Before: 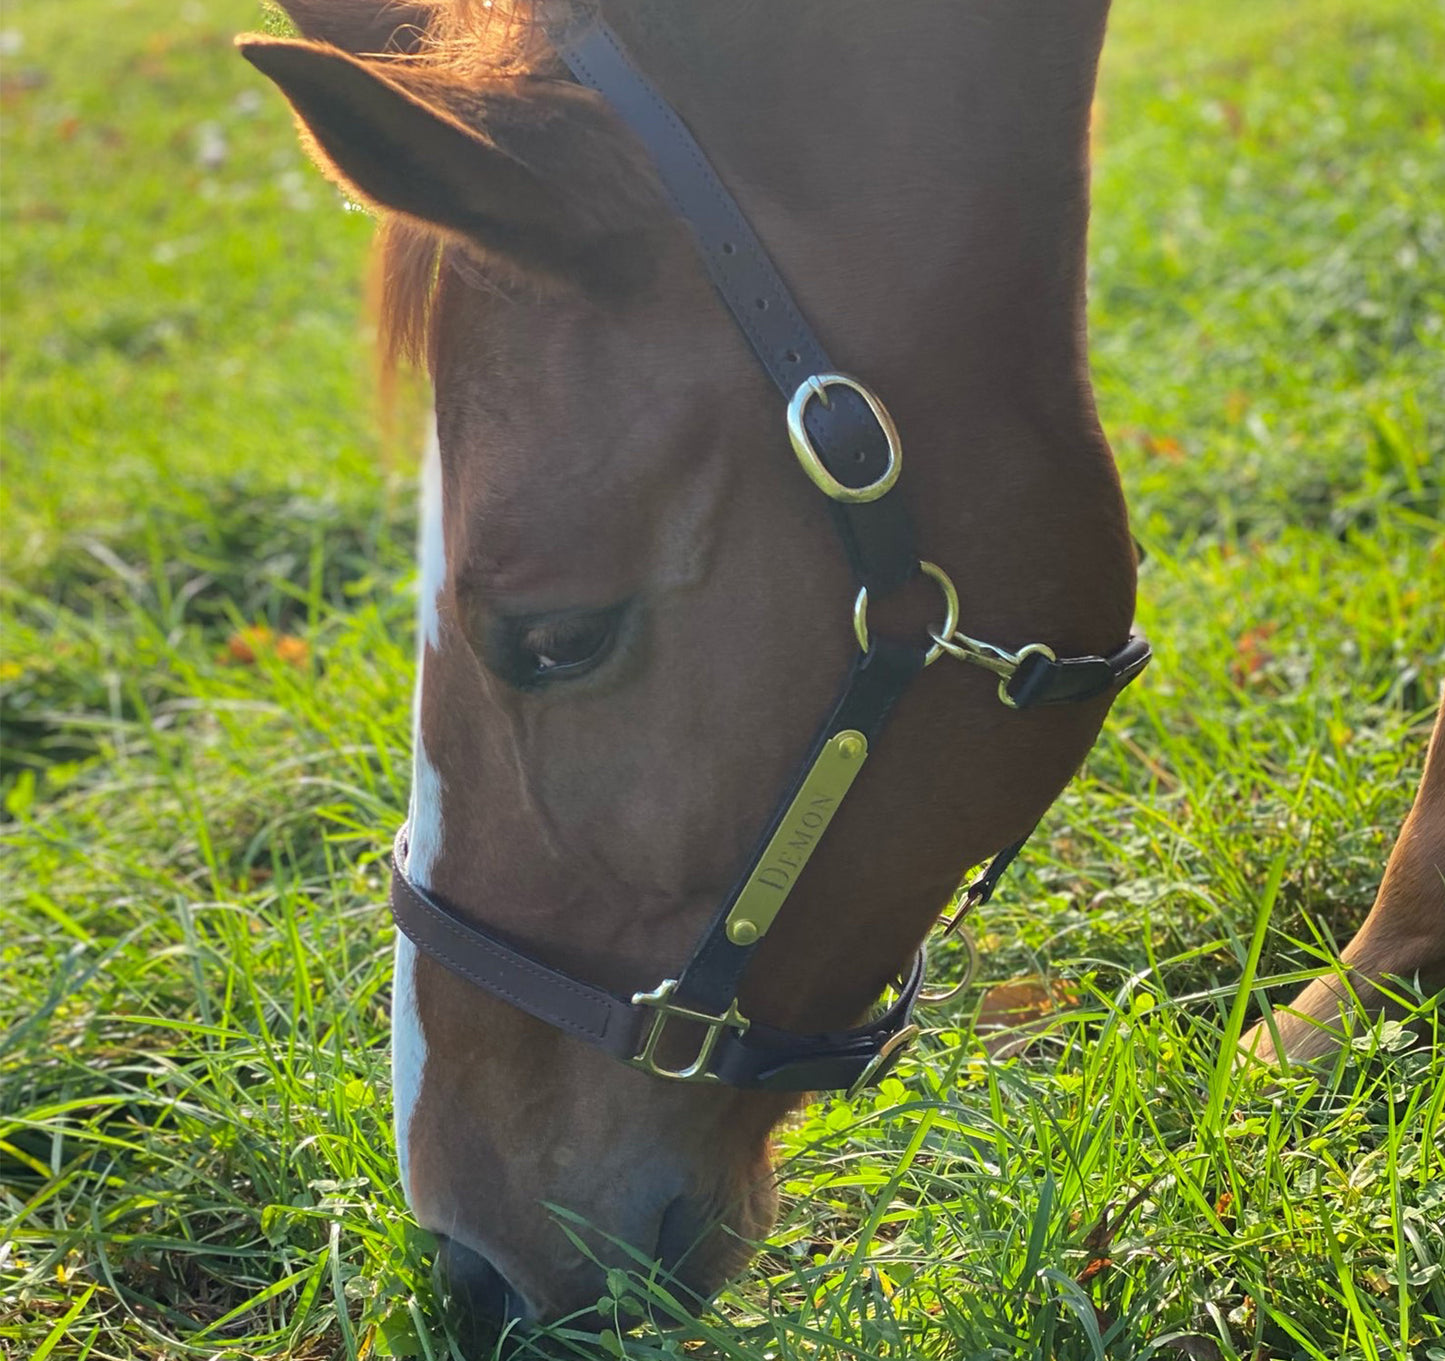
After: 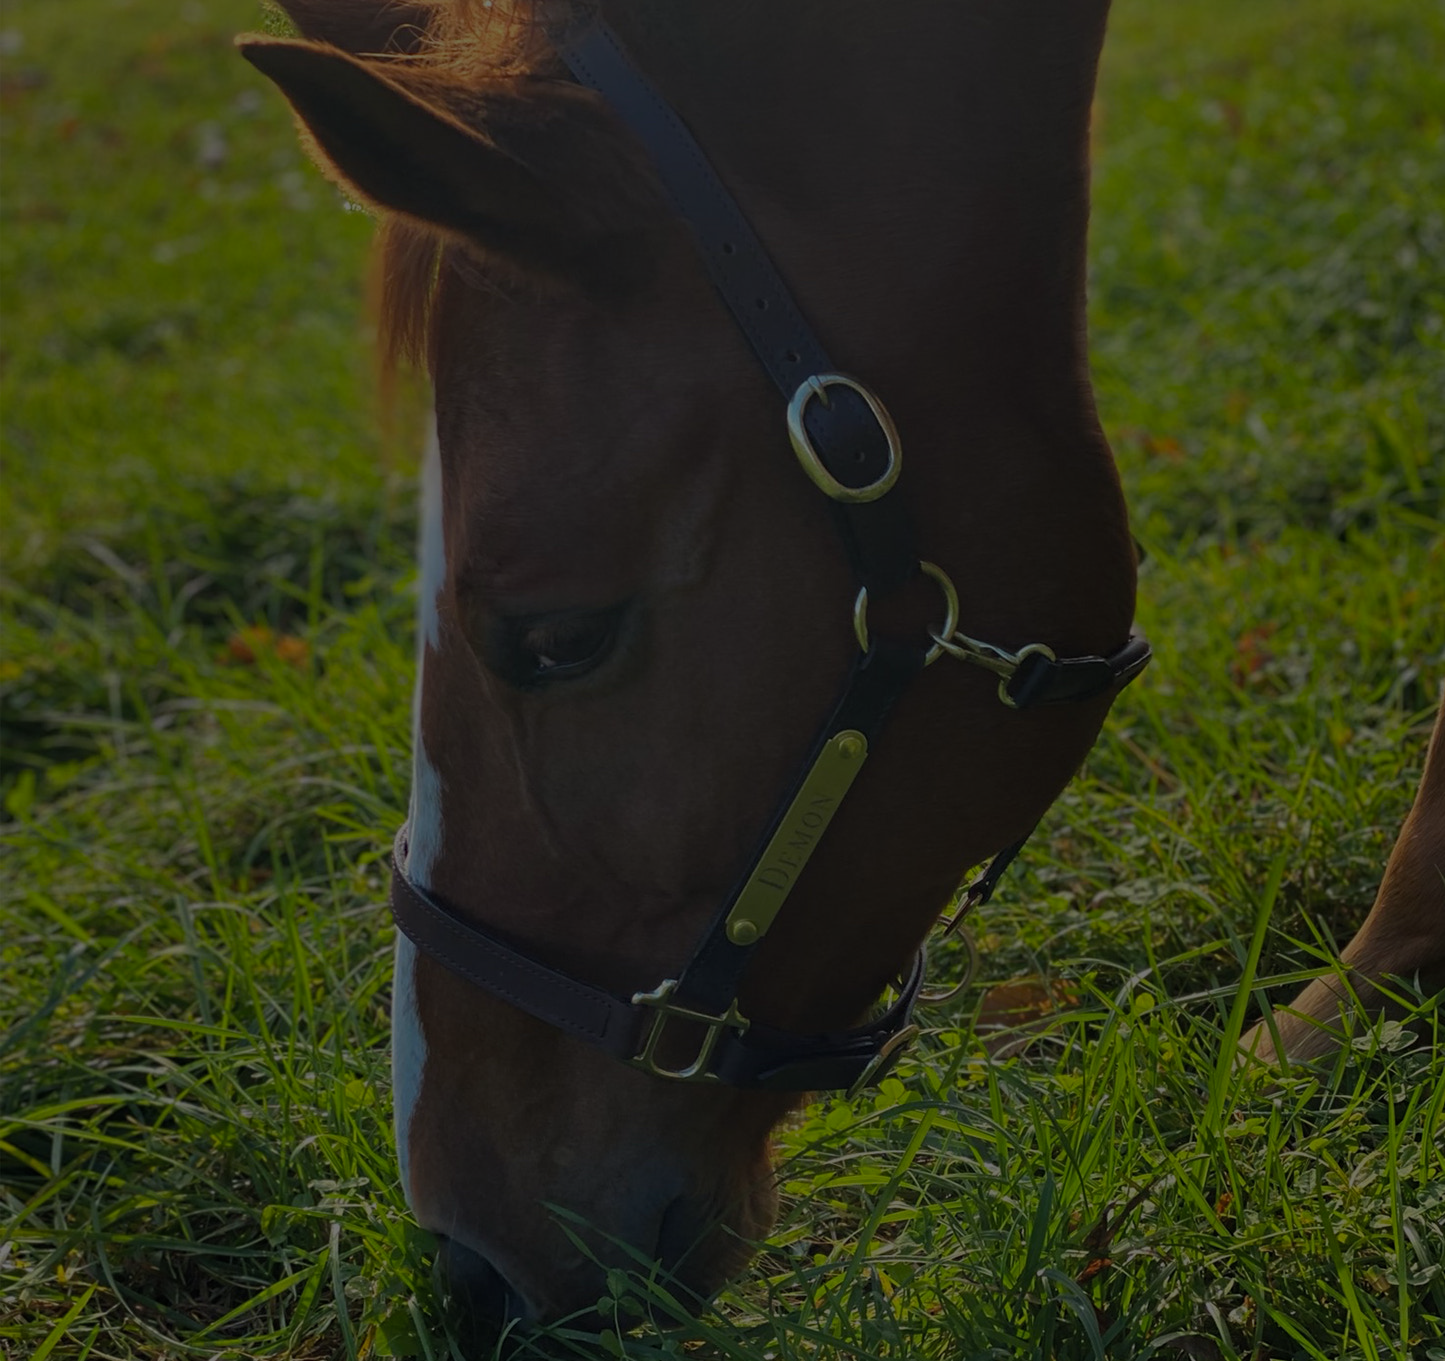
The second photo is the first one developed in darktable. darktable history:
haze removal: on, module defaults
fill light: on, module defaults
exposure: exposure -2.446 EV, compensate highlight preservation false
